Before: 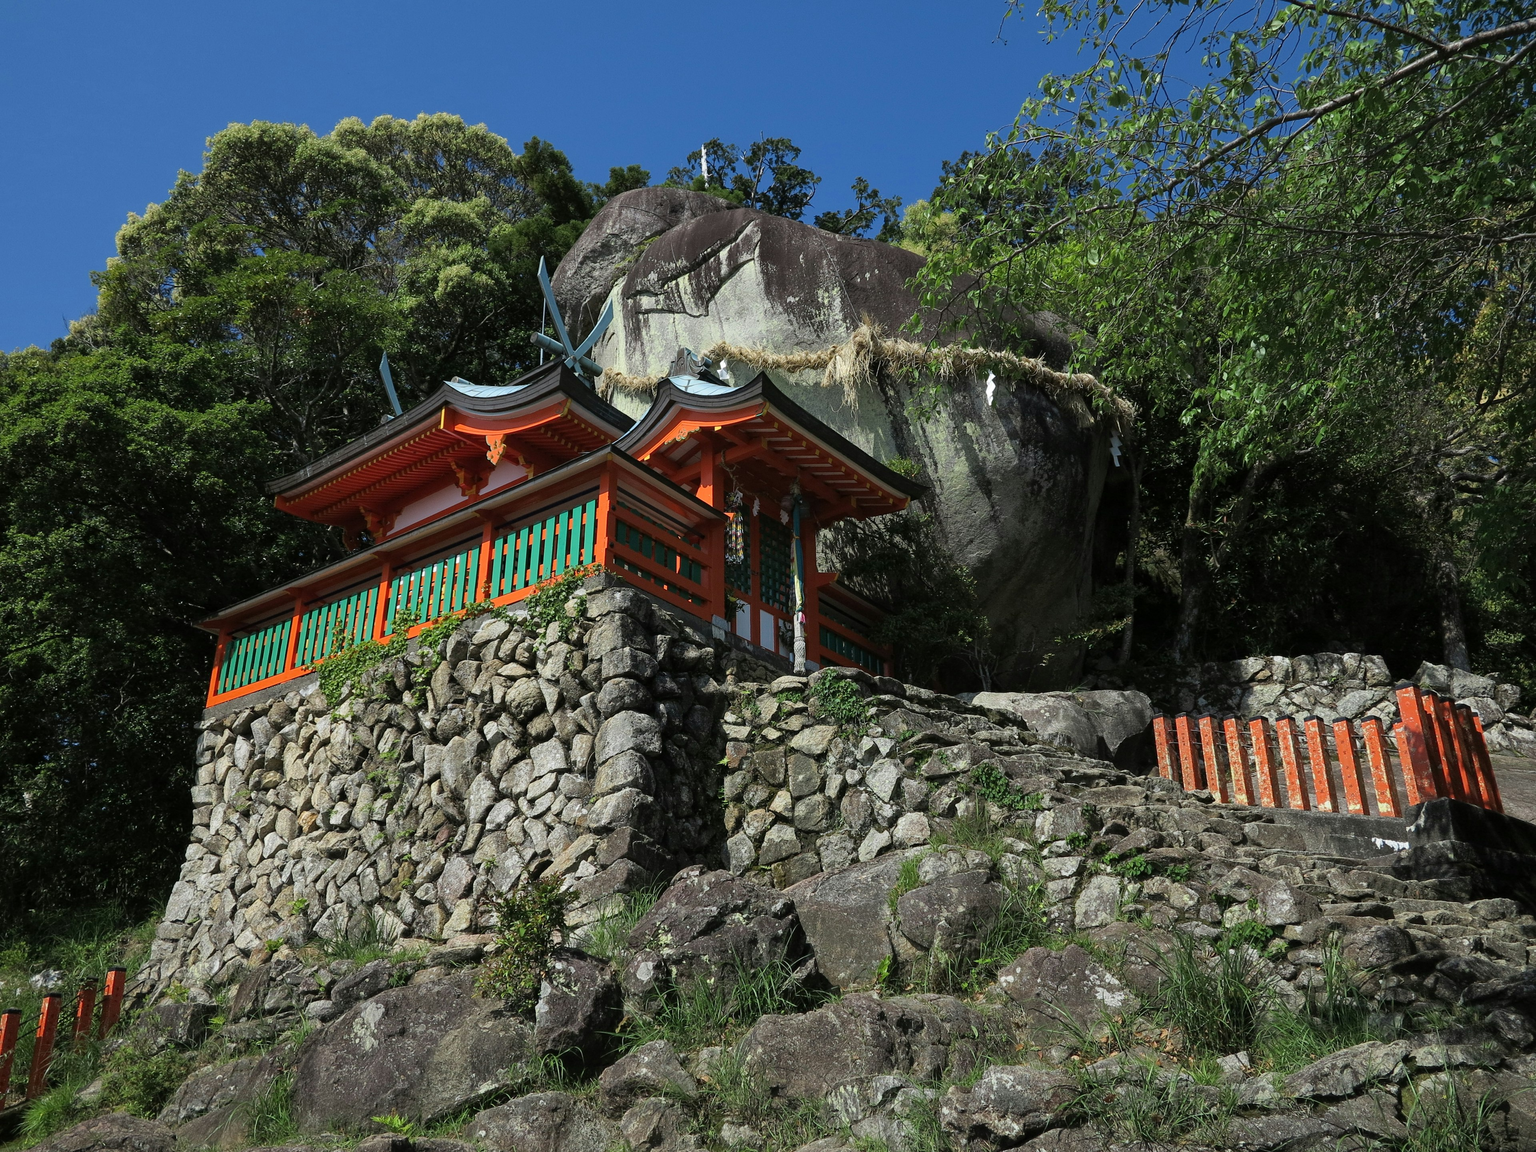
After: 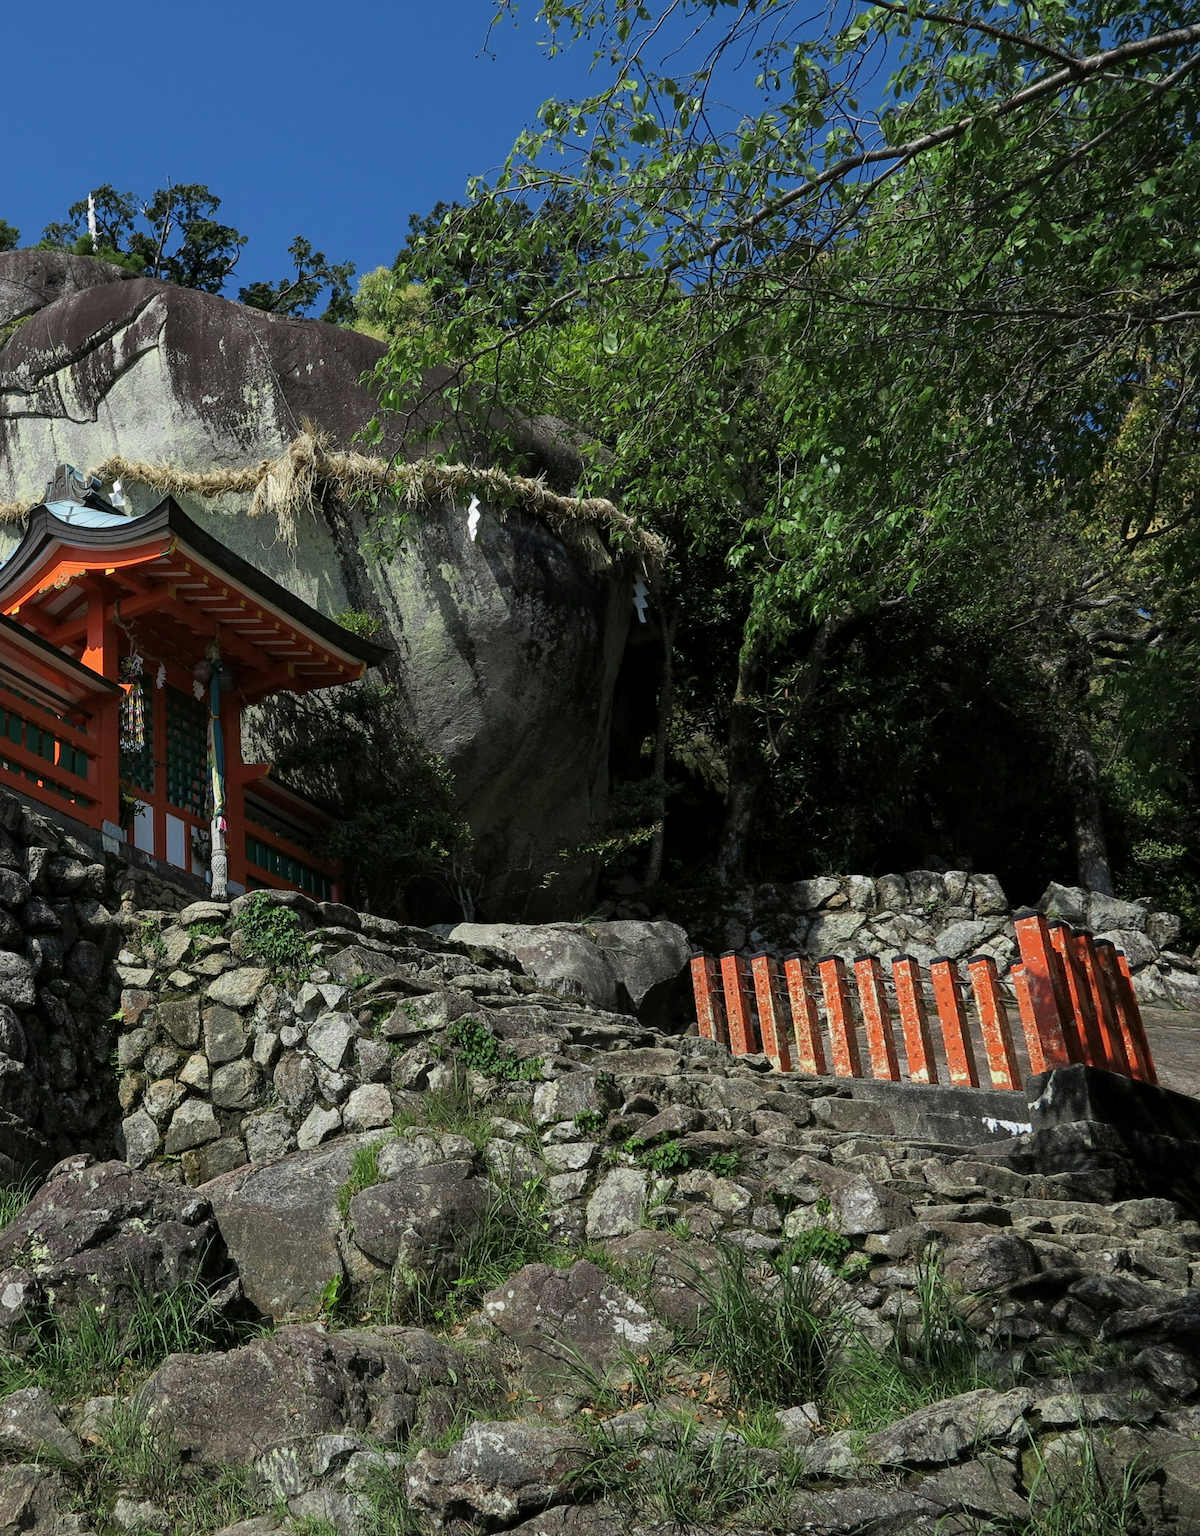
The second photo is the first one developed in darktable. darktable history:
local contrast: highlights 61%, shadows 106%, detail 107%, midtone range 0.529
crop: left 41.402%
